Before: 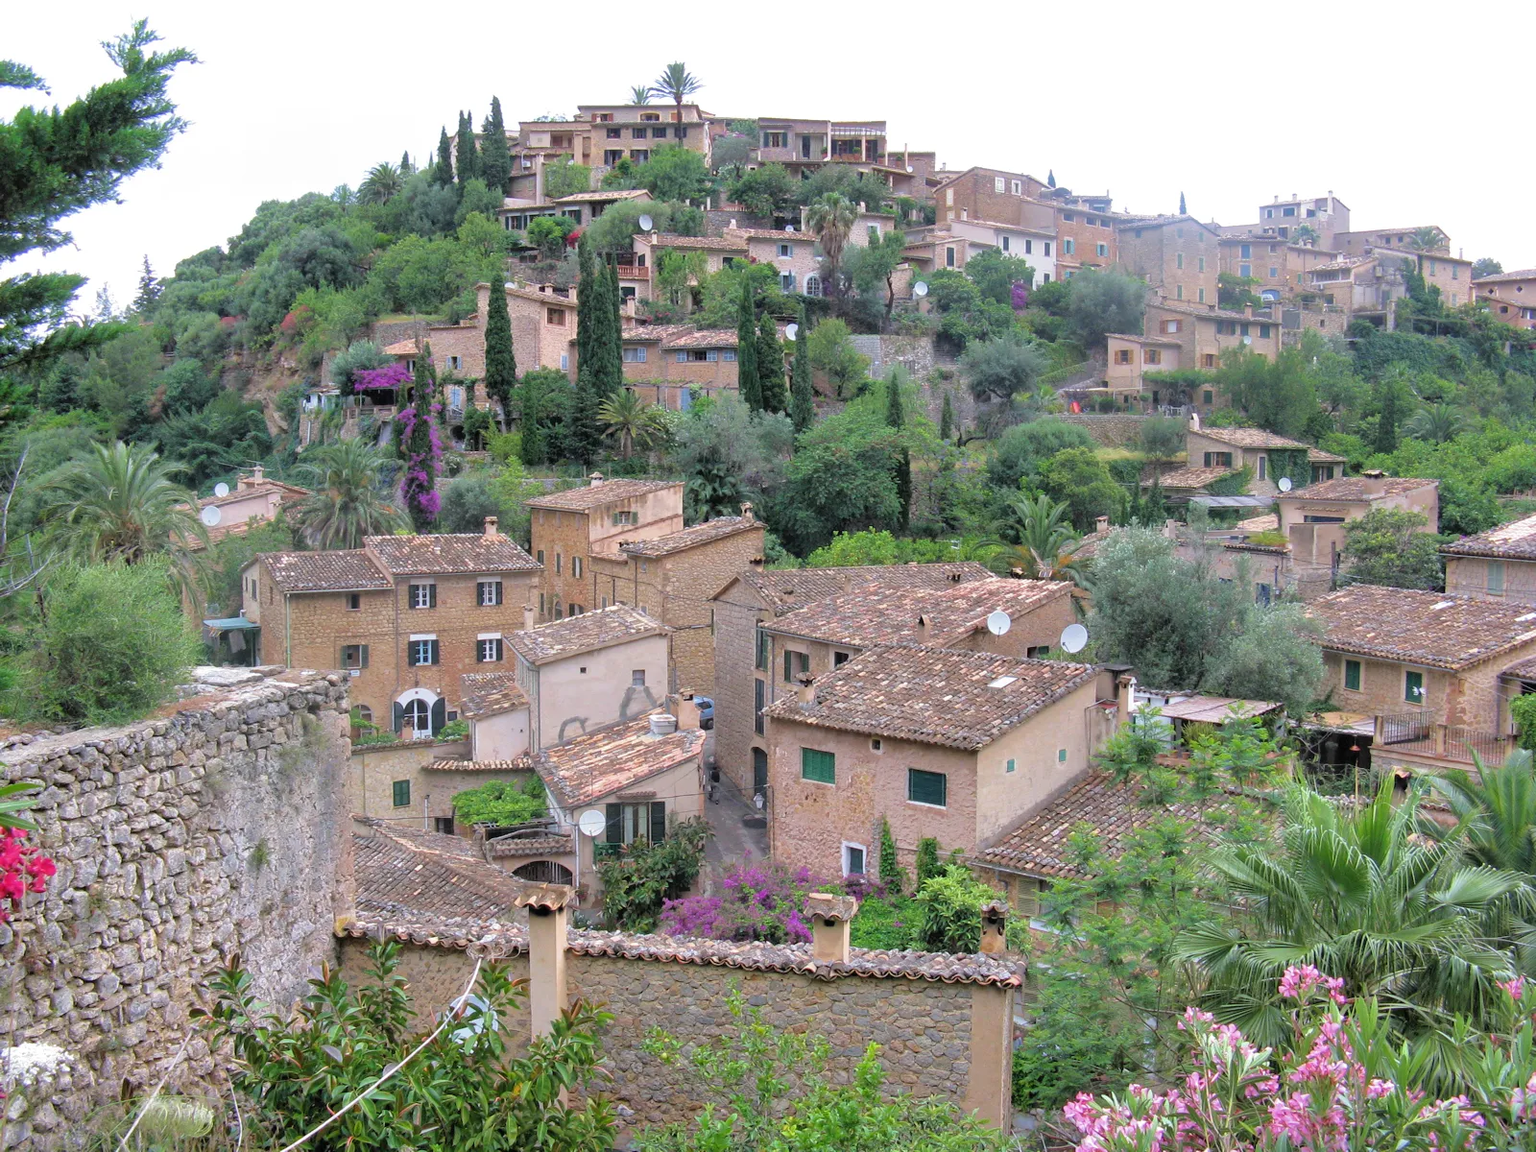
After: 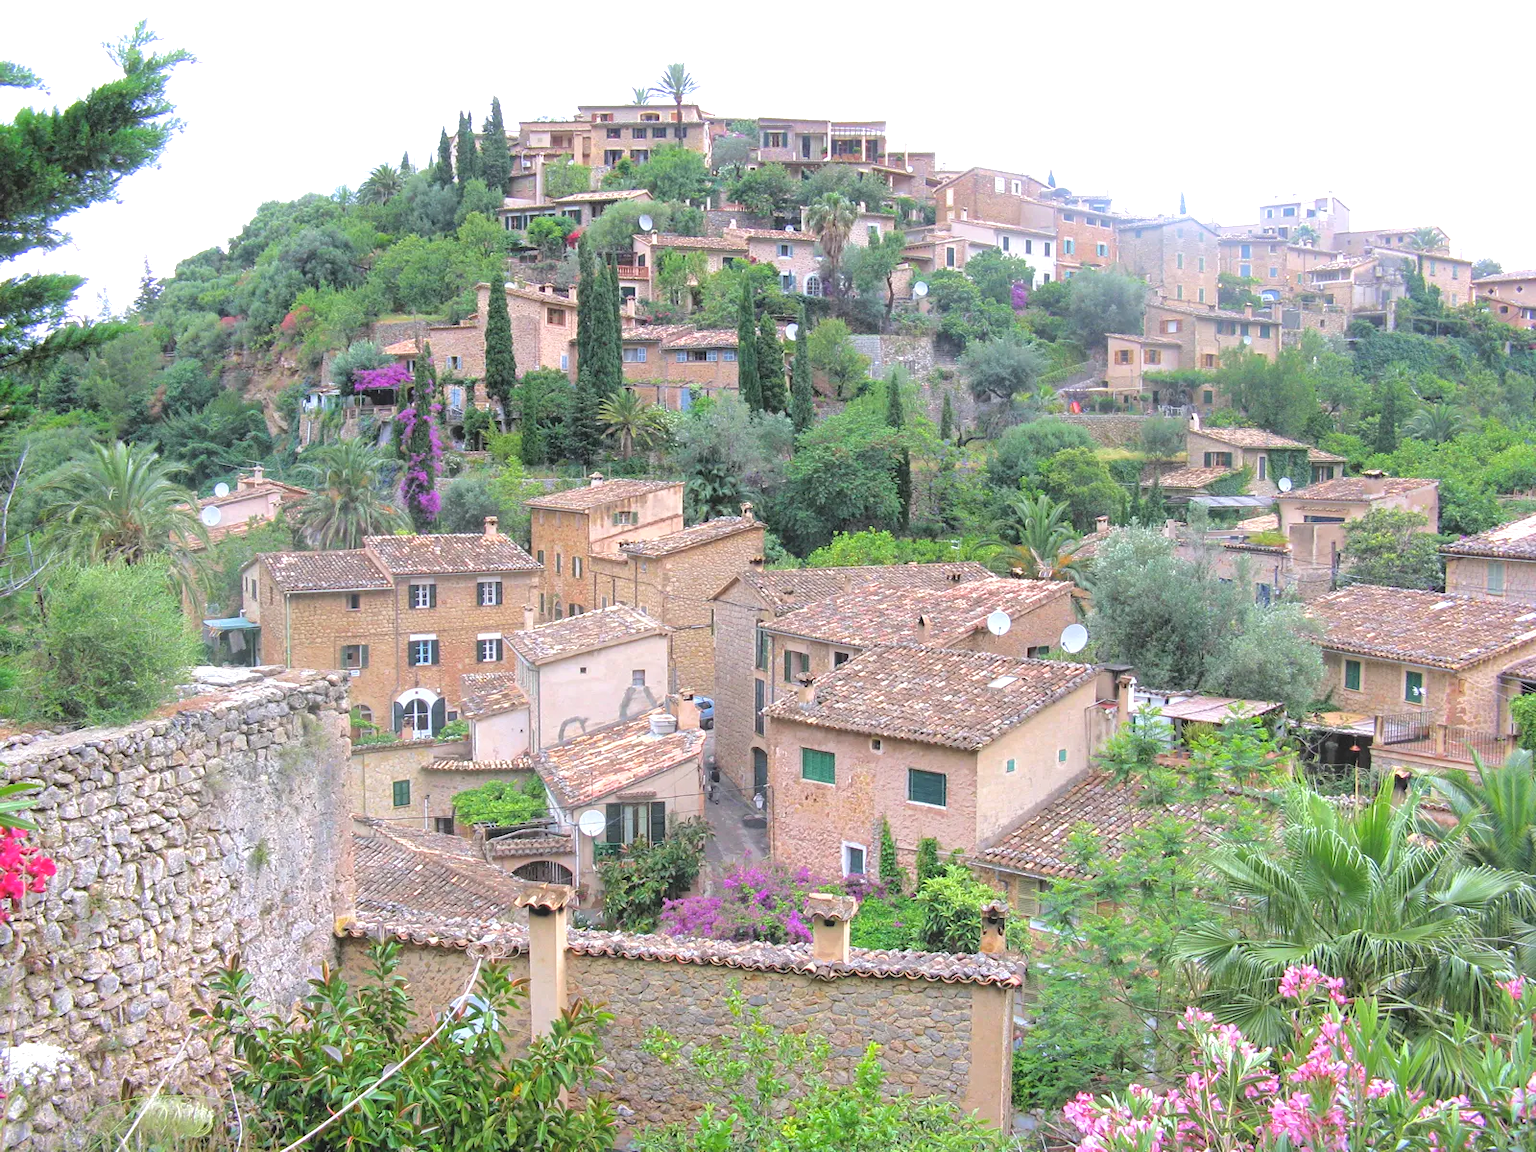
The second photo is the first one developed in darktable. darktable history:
contrast equalizer: y [[0.439, 0.44, 0.442, 0.457, 0.493, 0.498], [0.5 ×6], [0.5 ×6], [0 ×6], [0 ×6]]
exposure: black level correction 0, exposure 0.7 EV, compensate exposure bias true, compensate highlight preservation false
